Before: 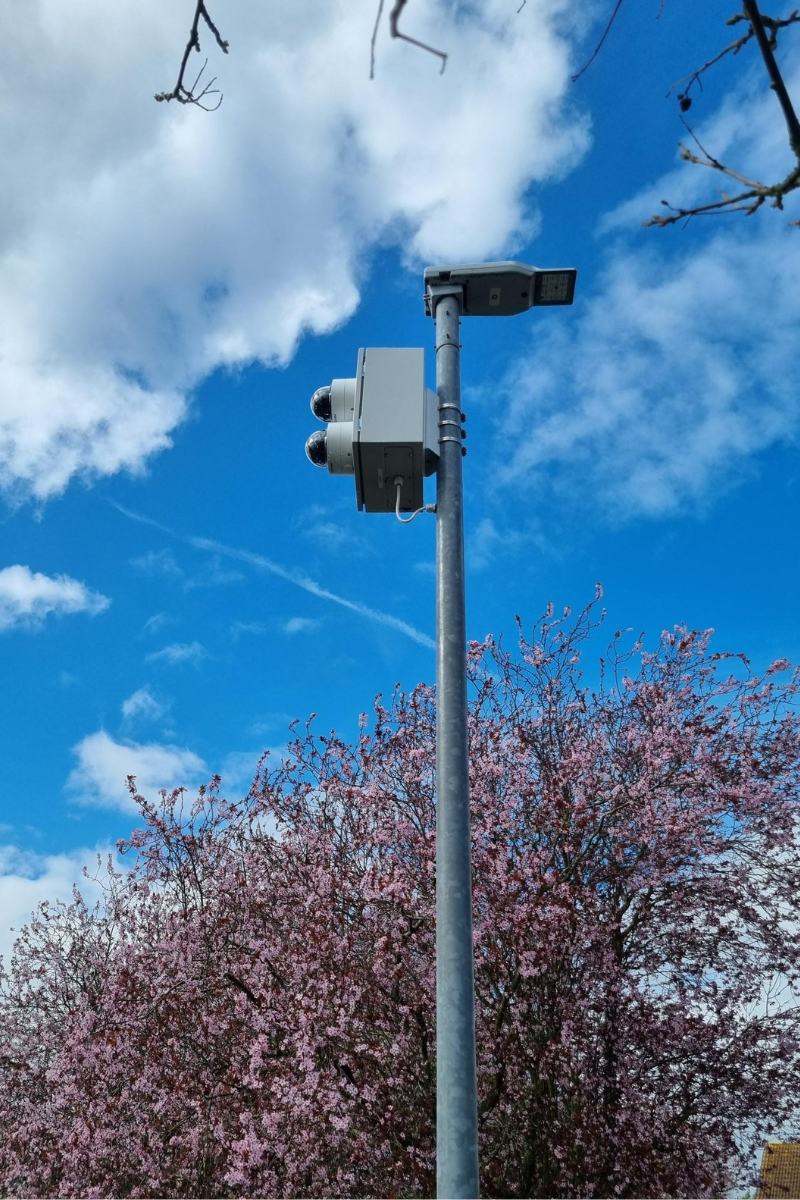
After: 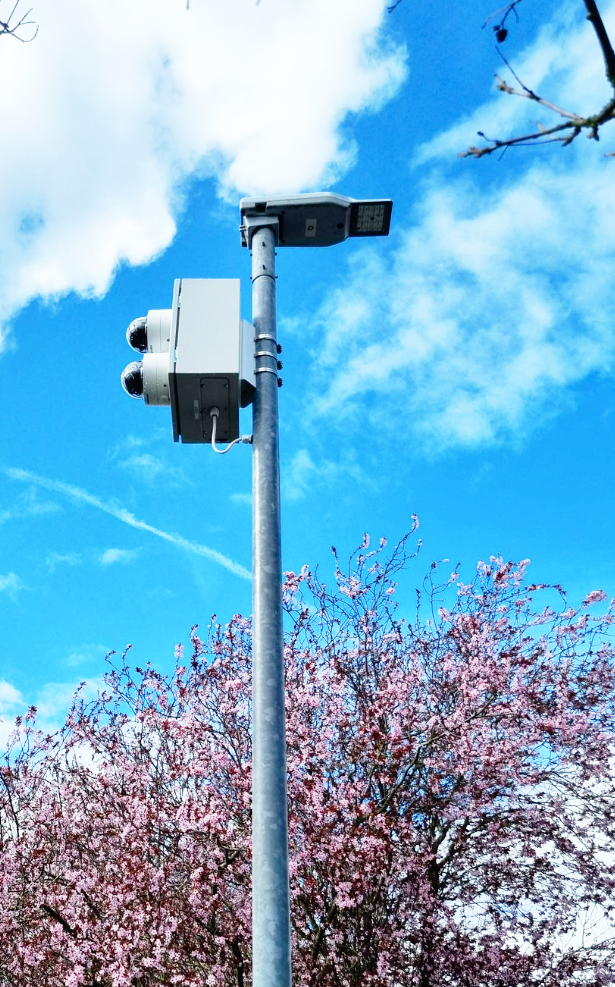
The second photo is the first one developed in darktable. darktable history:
crop: left 23.095%, top 5.827%, bottom 11.854%
tone equalizer: on, module defaults
base curve: curves: ch0 [(0, 0) (0.012, 0.01) (0.073, 0.168) (0.31, 0.711) (0.645, 0.957) (1, 1)], preserve colors none
